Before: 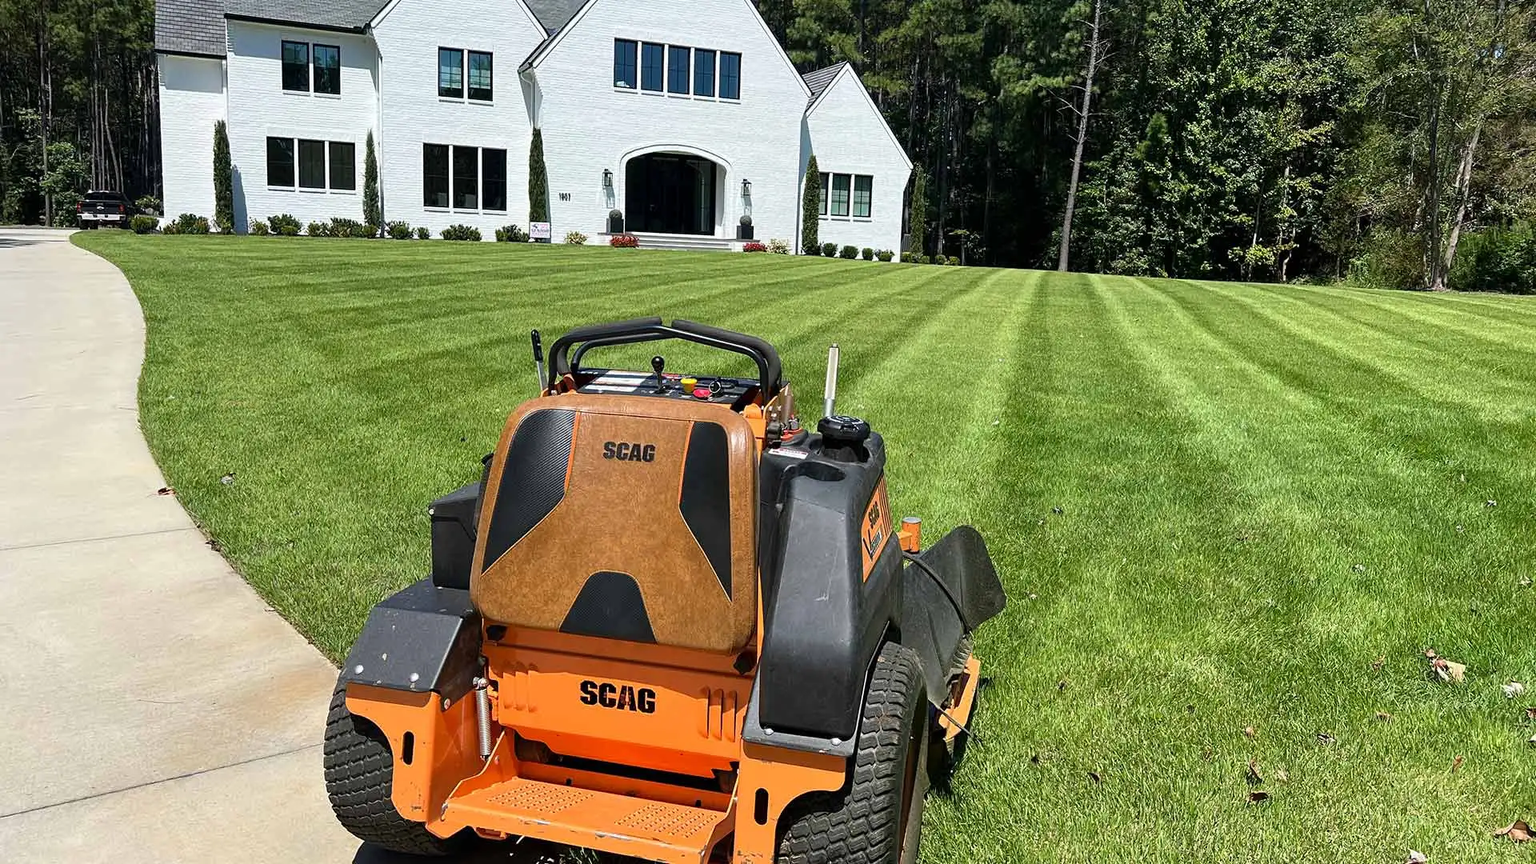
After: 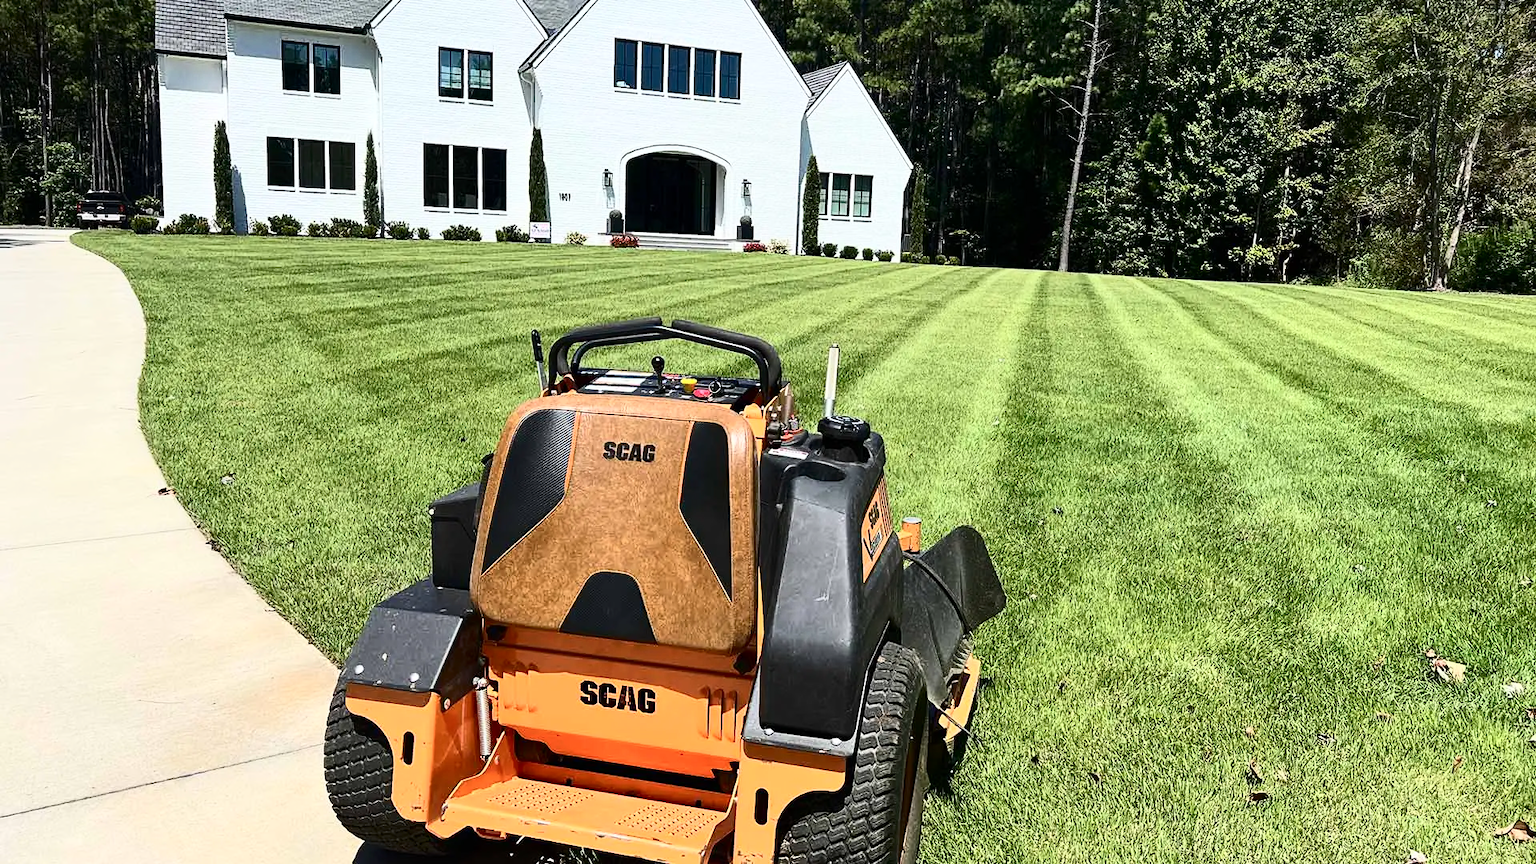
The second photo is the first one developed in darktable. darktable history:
contrast brightness saturation: contrast 0.375, brightness 0.109
